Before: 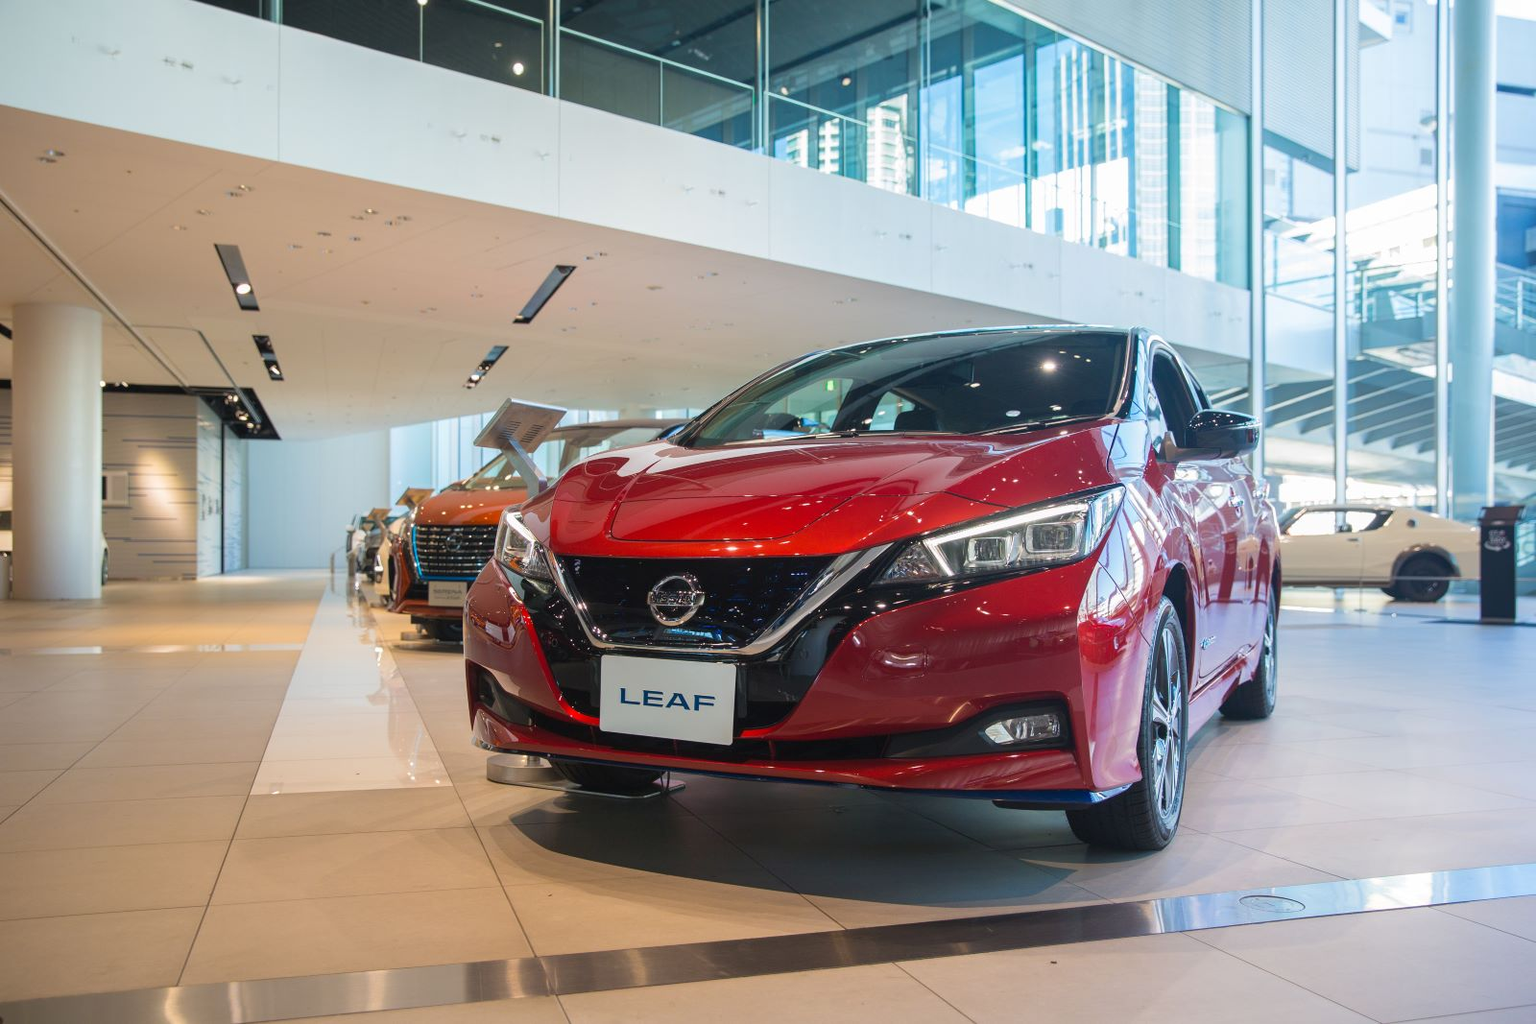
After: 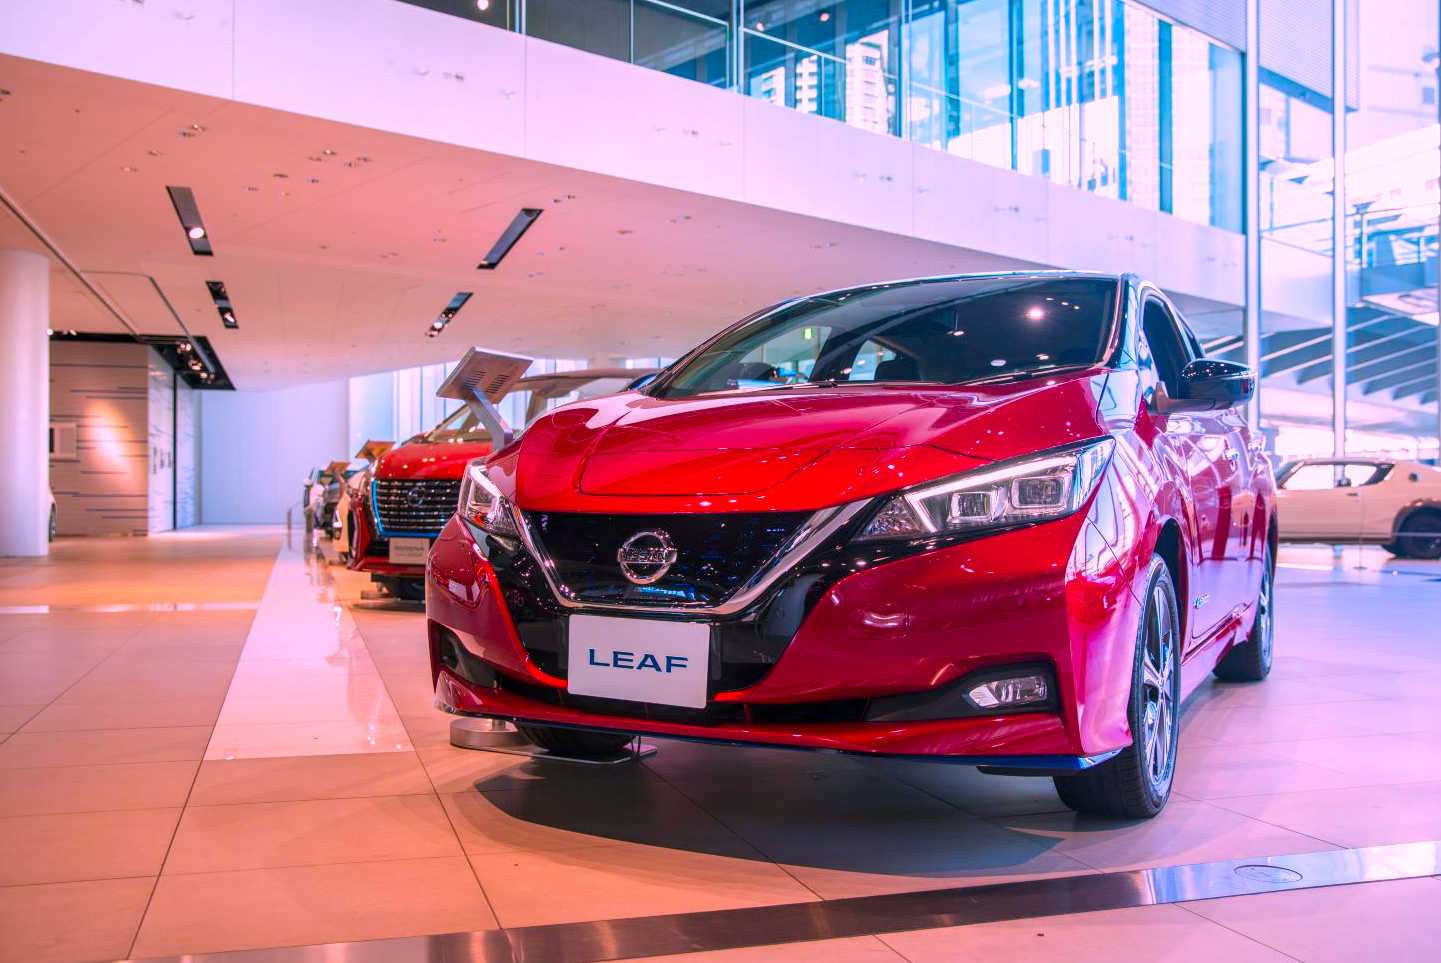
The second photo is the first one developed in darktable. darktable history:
crop: left 3.619%, top 6.412%, right 6.291%, bottom 3.298%
color correction: highlights a* 18.88, highlights b* -12.2, saturation 1.68
local contrast: detail 130%
